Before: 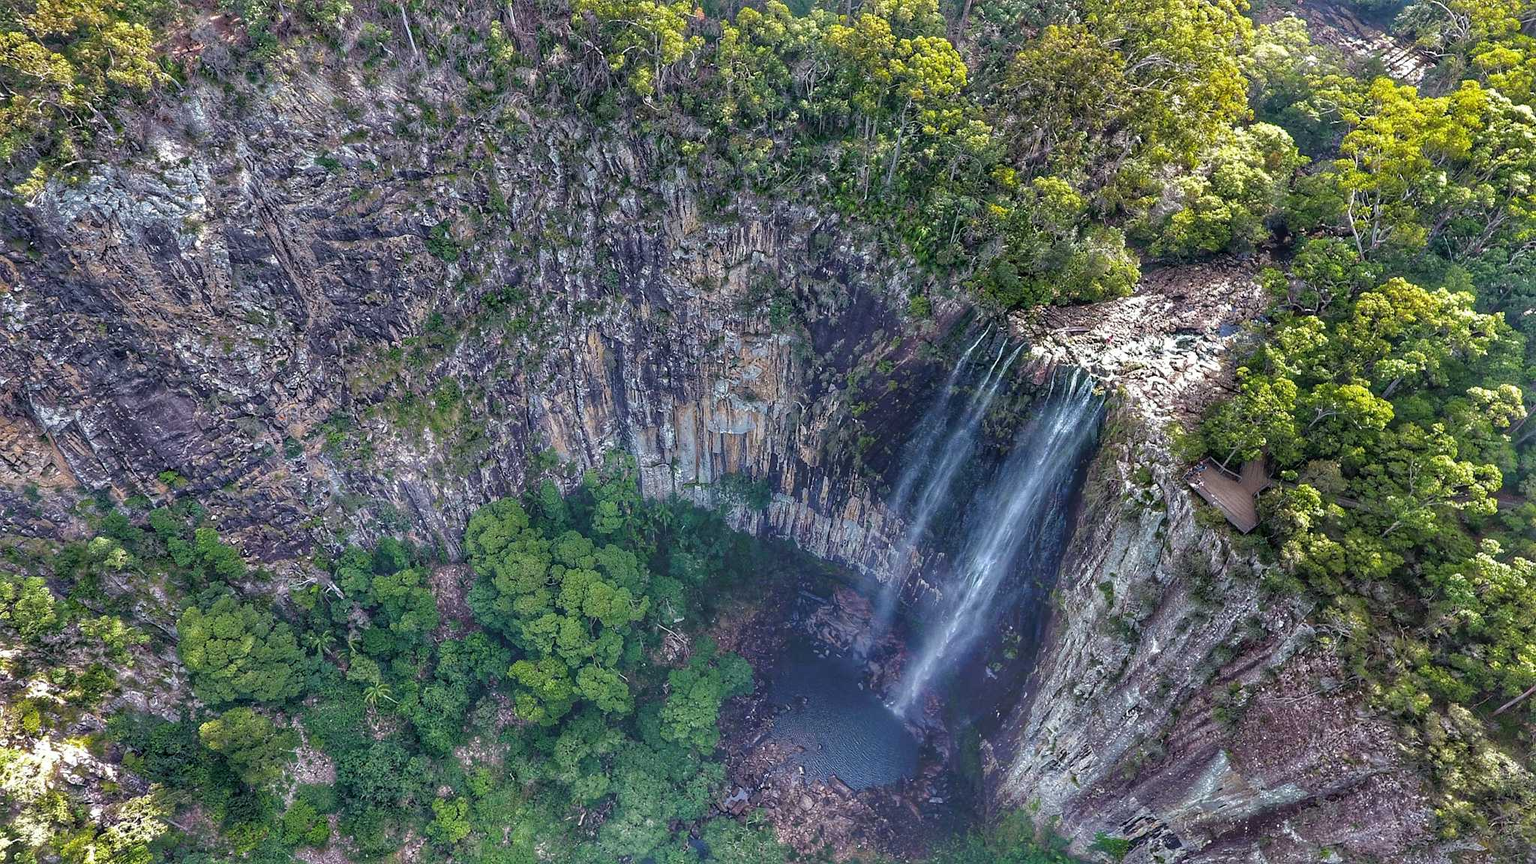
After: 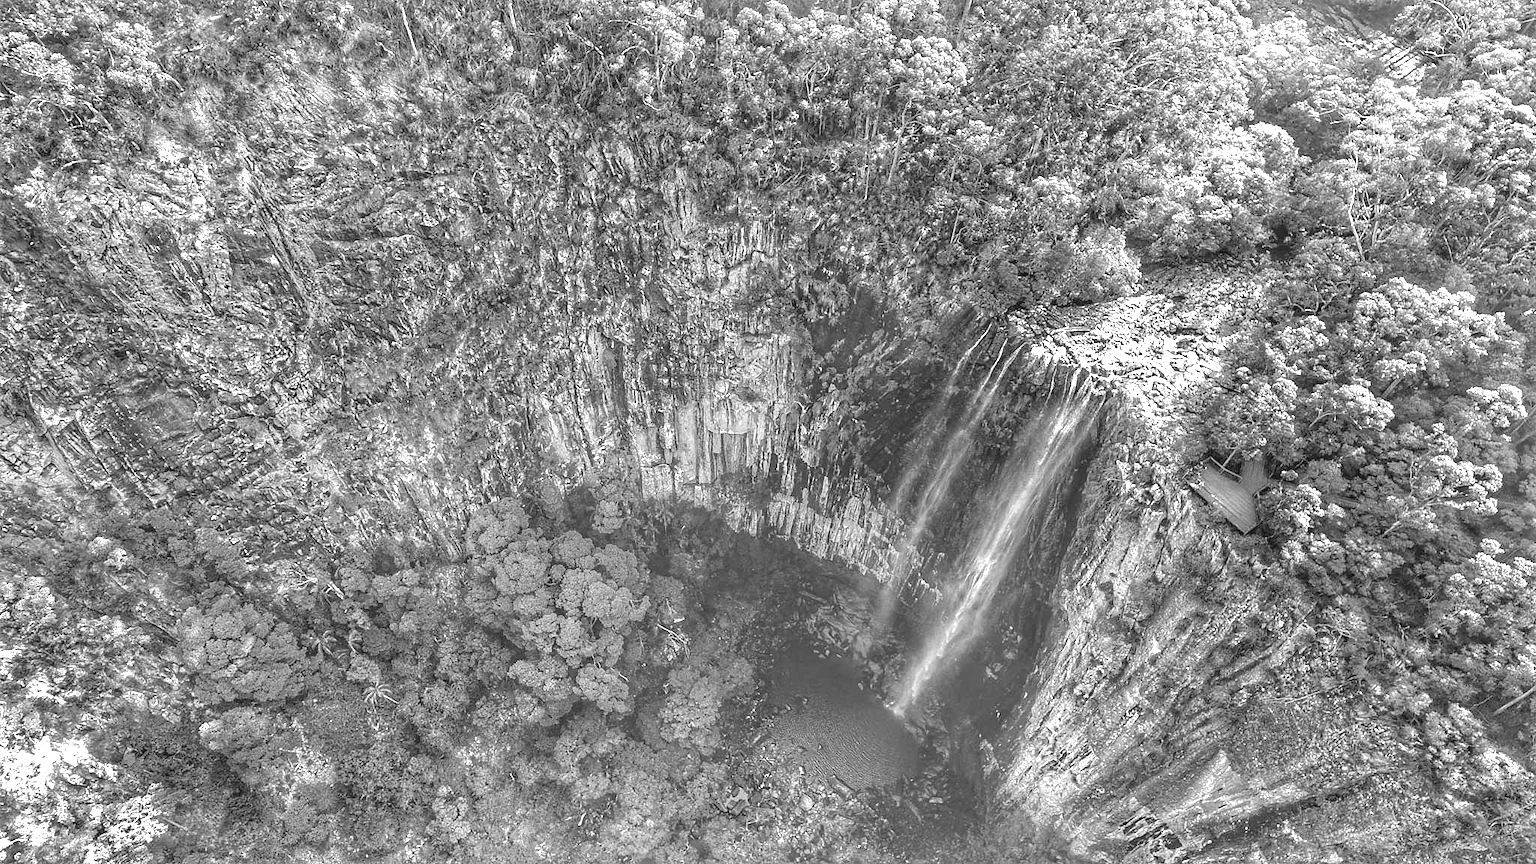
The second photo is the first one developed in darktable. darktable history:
monochrome: on, module defaults
exposure: black level correction 0, exposure 1.1 EV, compensate exposure bias true, compensate highlight preservation false
contrast equalizer: y [[0.439, 0.44, 0.442, 0.457, 0.493, 0.498], [0.5 ×6], [0.5 ×6], [0 ×6], [0 ×6]], mix 0.59
